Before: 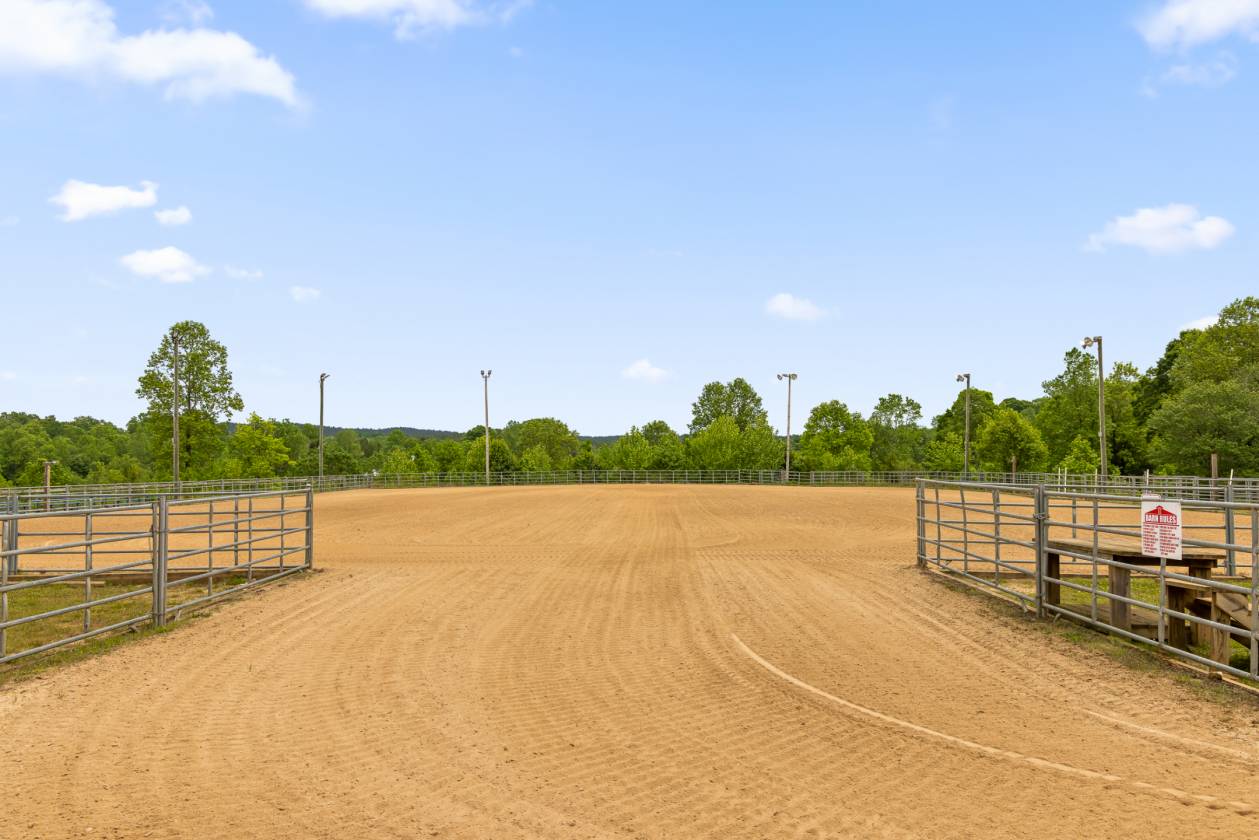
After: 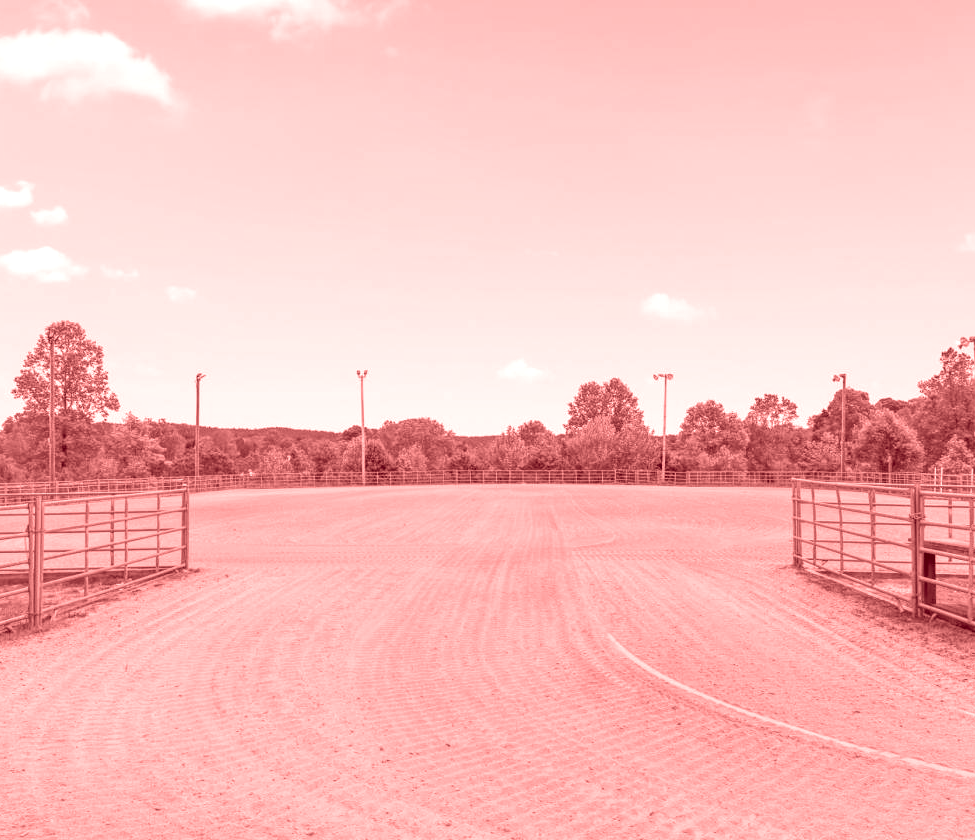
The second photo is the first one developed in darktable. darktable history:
white balance: red 1, blue 1
local contrast: highlights 100%, shadows 100%, detail 120%, midtone range 0.2
crop: left 9.88%, right 12.664%
colorize: saturation 60%, source mix 100%
